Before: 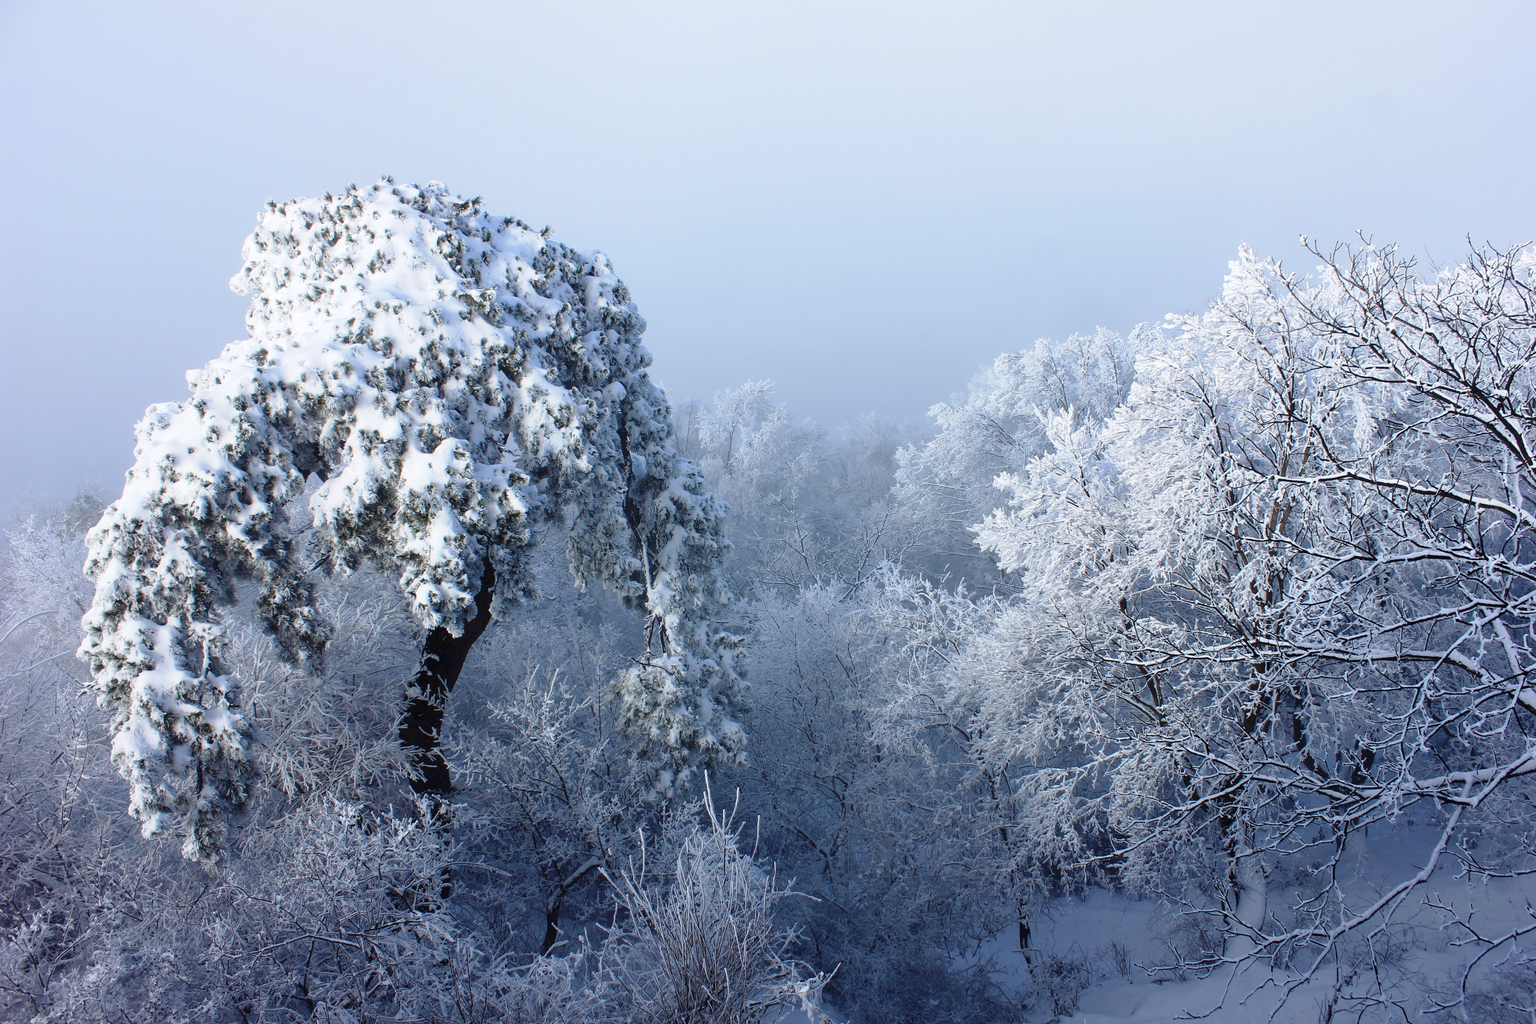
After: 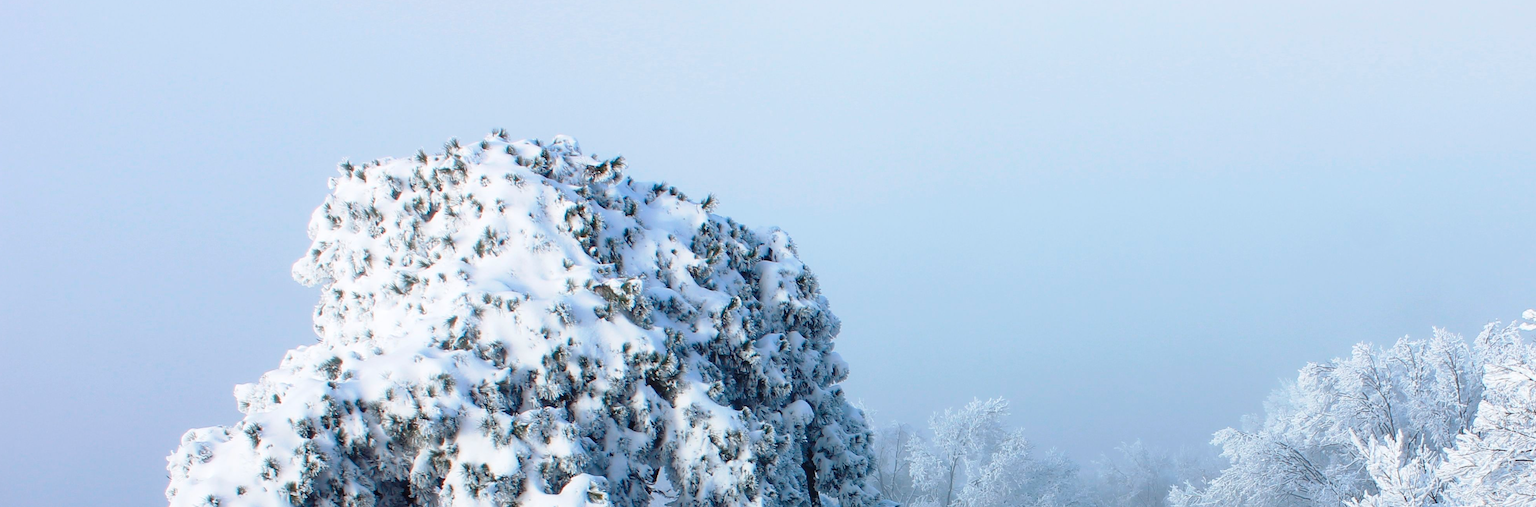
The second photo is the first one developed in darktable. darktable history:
crop: left 0.532%, top 7.626%, right 23.478%, bottom 54.702%
